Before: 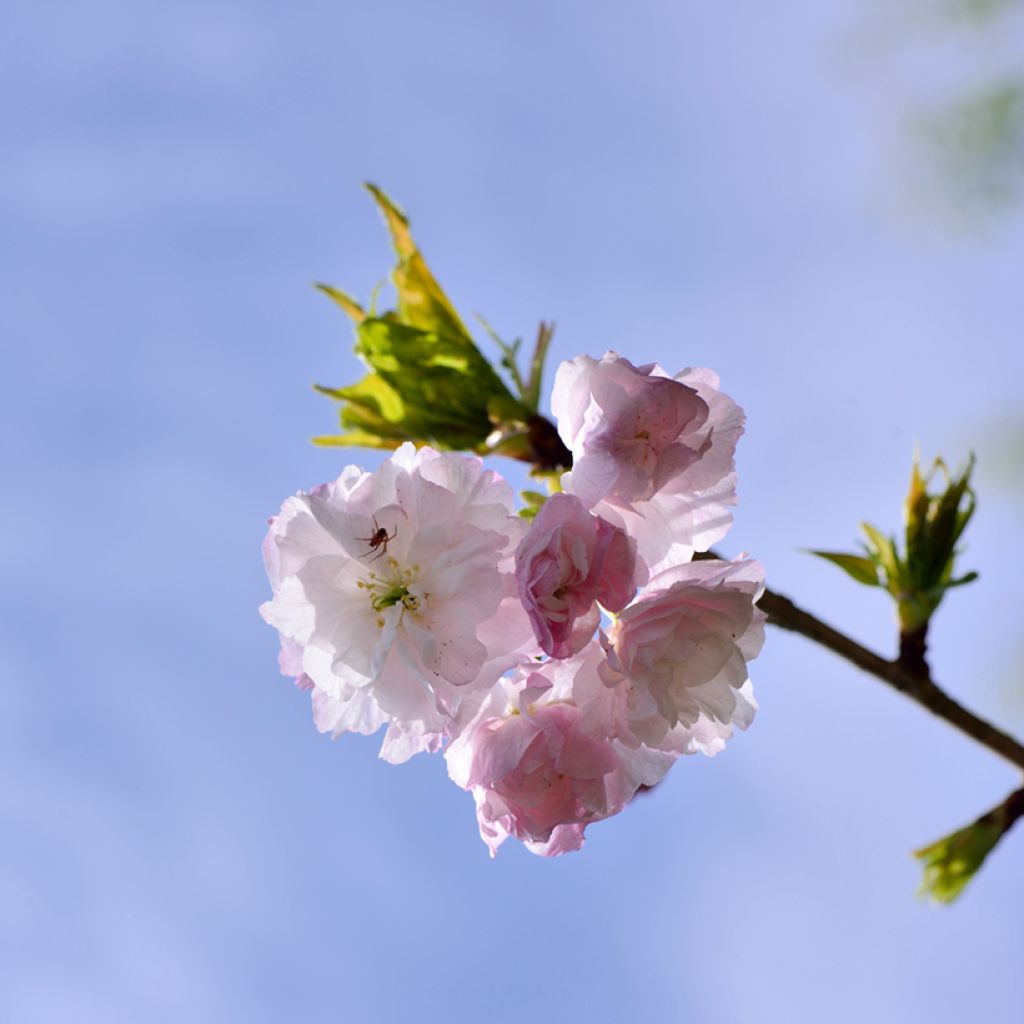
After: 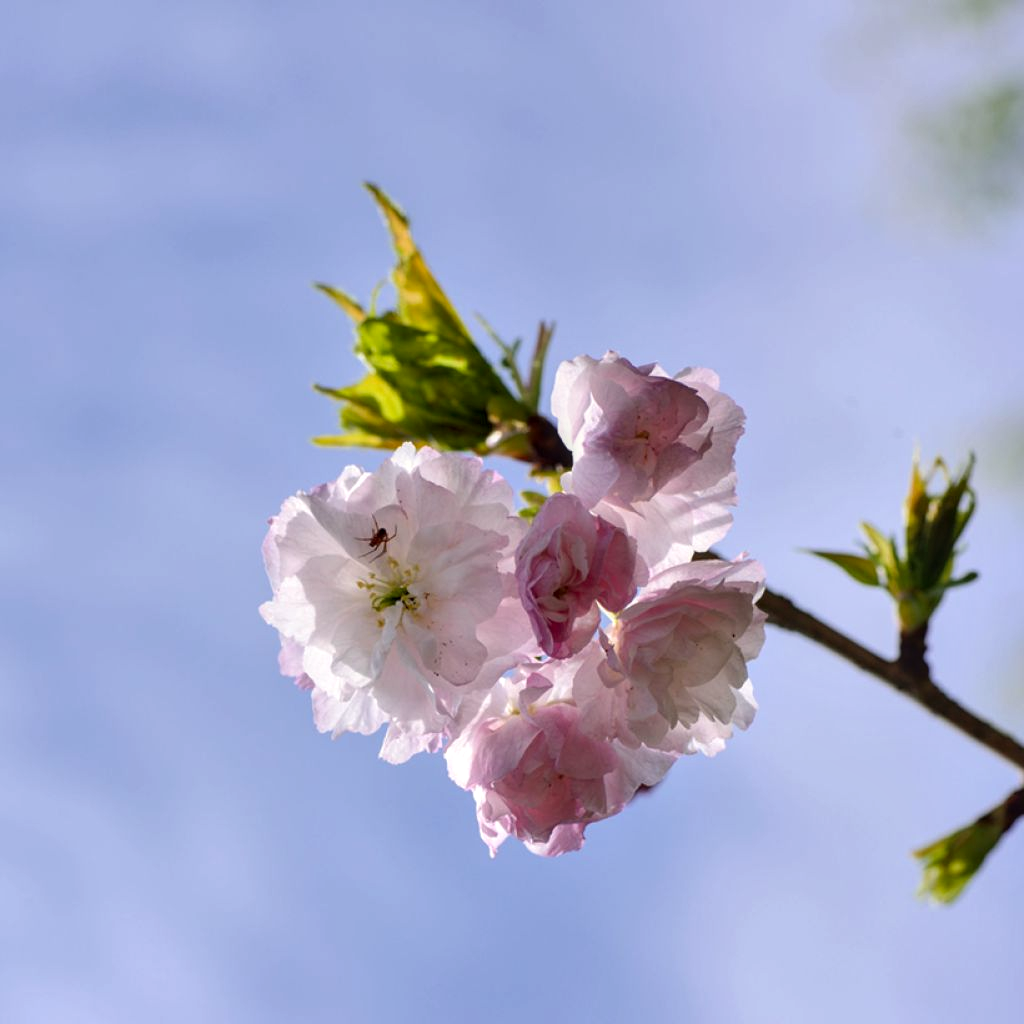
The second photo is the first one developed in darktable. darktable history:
color correction: highlights b* 3
local contrast: on, module defaults
